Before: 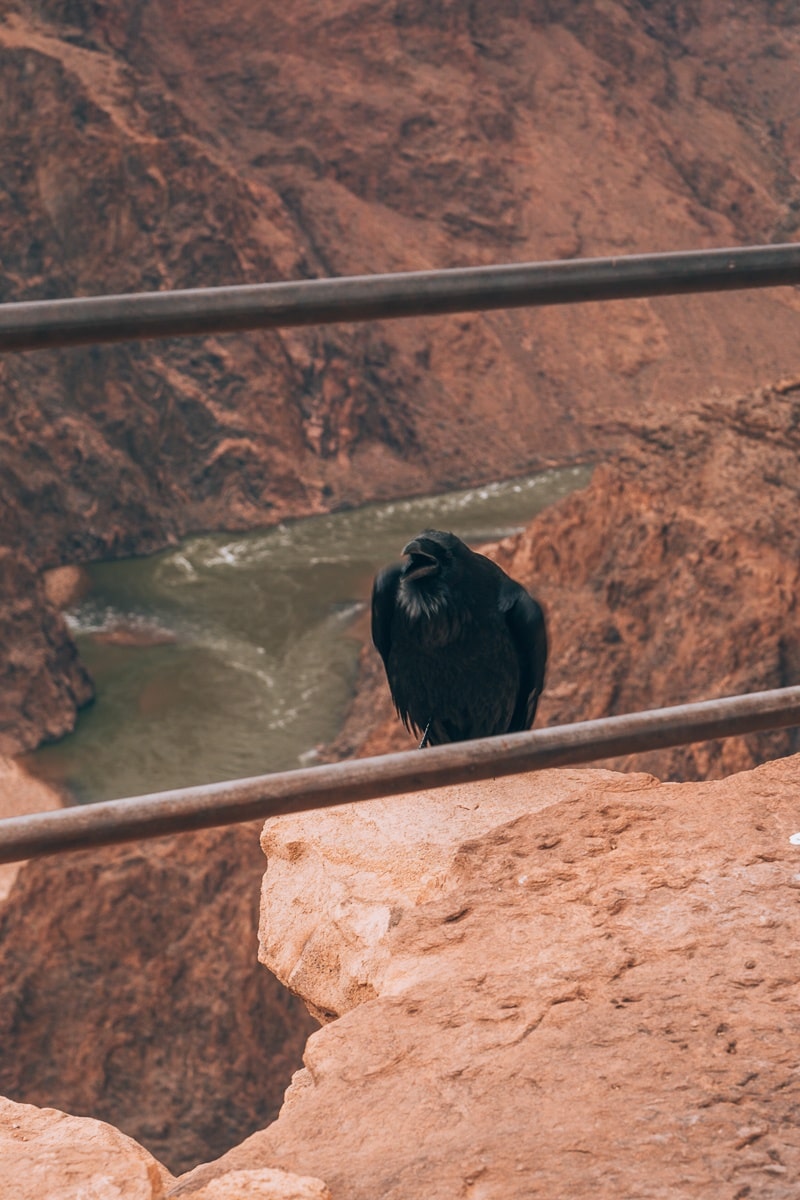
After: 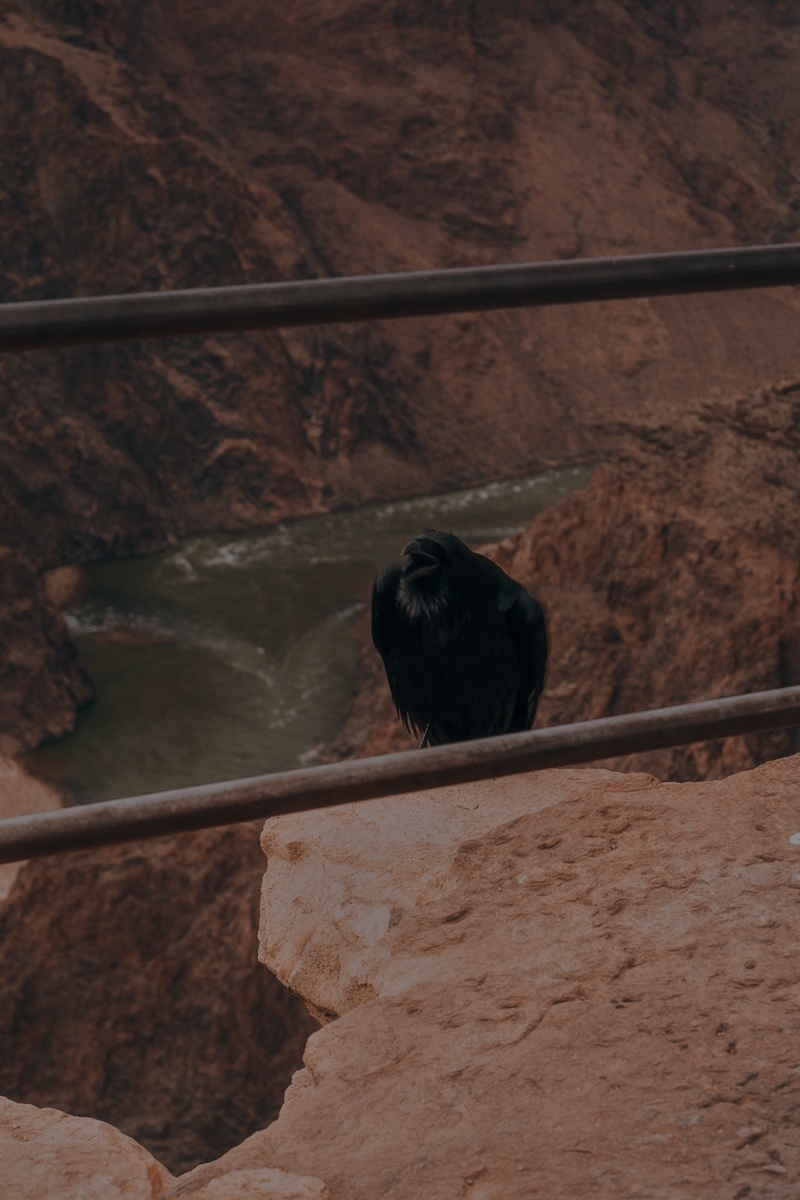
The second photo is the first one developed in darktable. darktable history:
haze removal: strength -0.1, adaptive false
tone equalizer: -8 EV -2 EV, -7 EV -2 EV, -6 EV -2 EV, -5 EV -2 EV, -4 EV -2 EV, -3 EV -2 EV, -2 EV -2 EV, -1 EV -1.63 EV, +0 EV -2 EV
